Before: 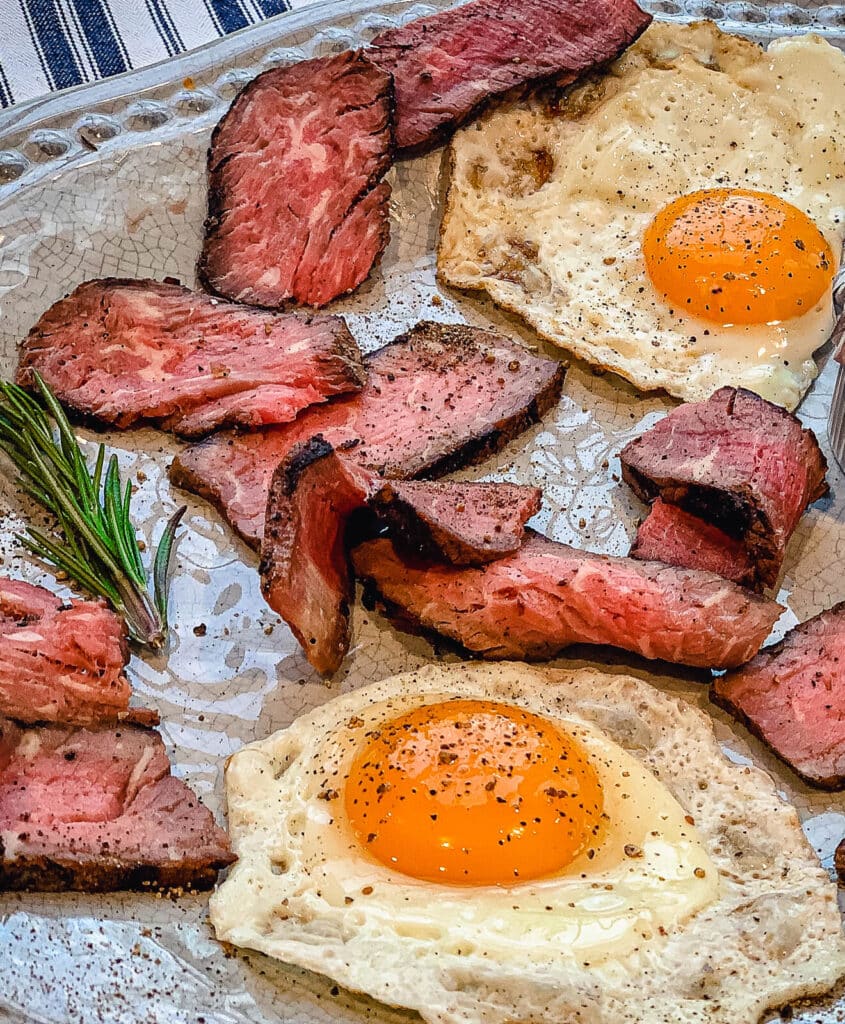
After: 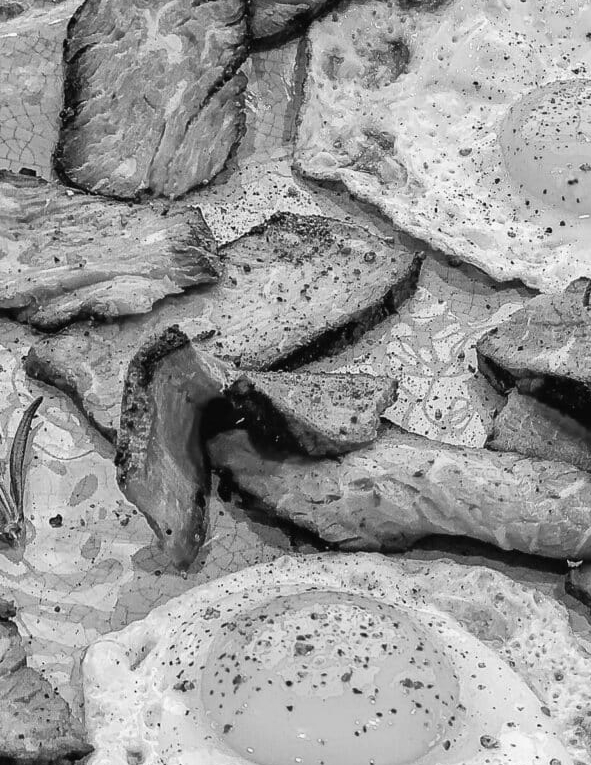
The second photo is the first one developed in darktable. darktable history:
crop and rotate: left 17.046%, top 10.659%, right 12.989%, bottom 14.553%
contrast brightness saturation: contrast -0.02, brightness -0.01, saturation 0.03
color calibration: output gray [0.714, 0.278, 0, 0], illuminant same as pipeline (D50), adaptation none (bypass)
